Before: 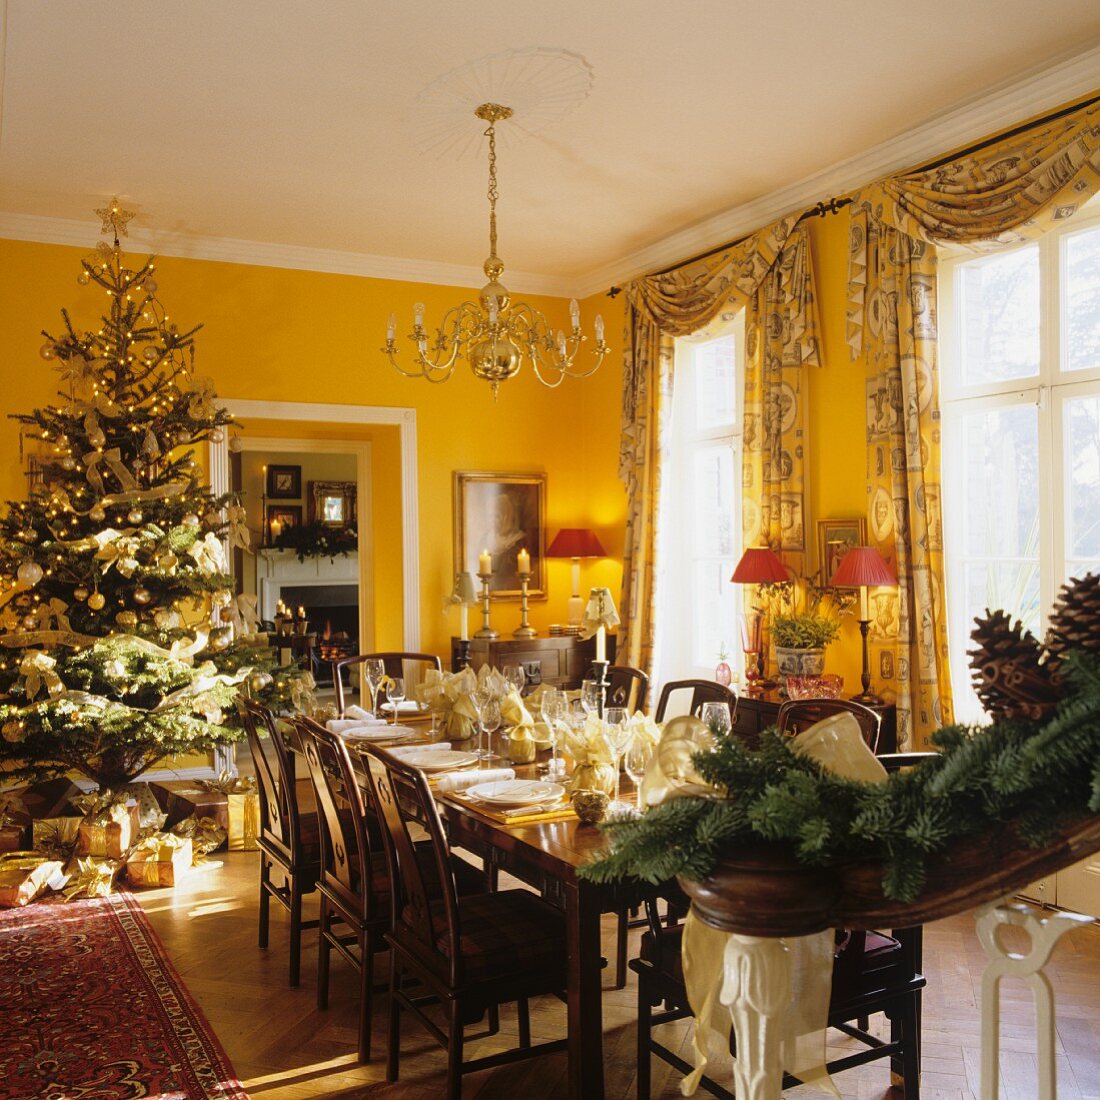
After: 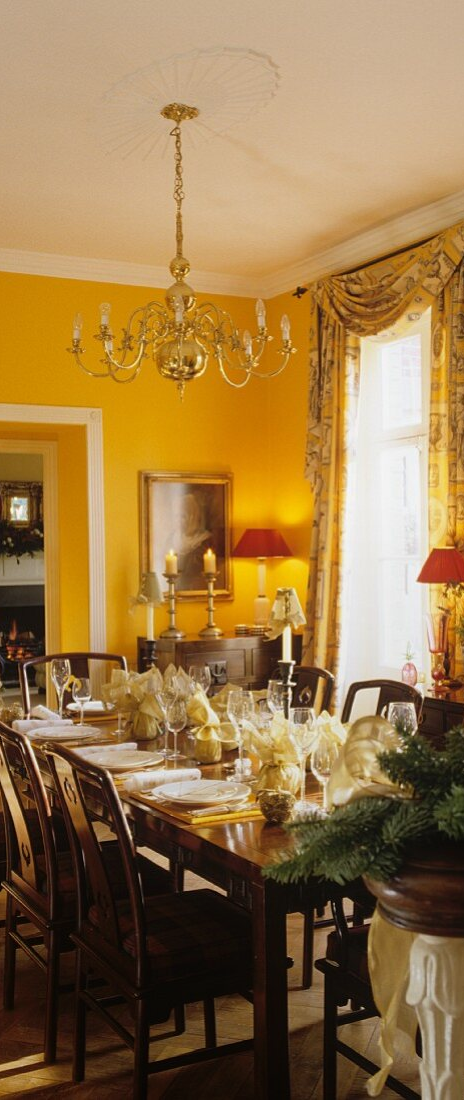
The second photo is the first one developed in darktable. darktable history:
graduated density: rotation -180°, offset 27.42
crop: left 28.583%, right 29.231%
